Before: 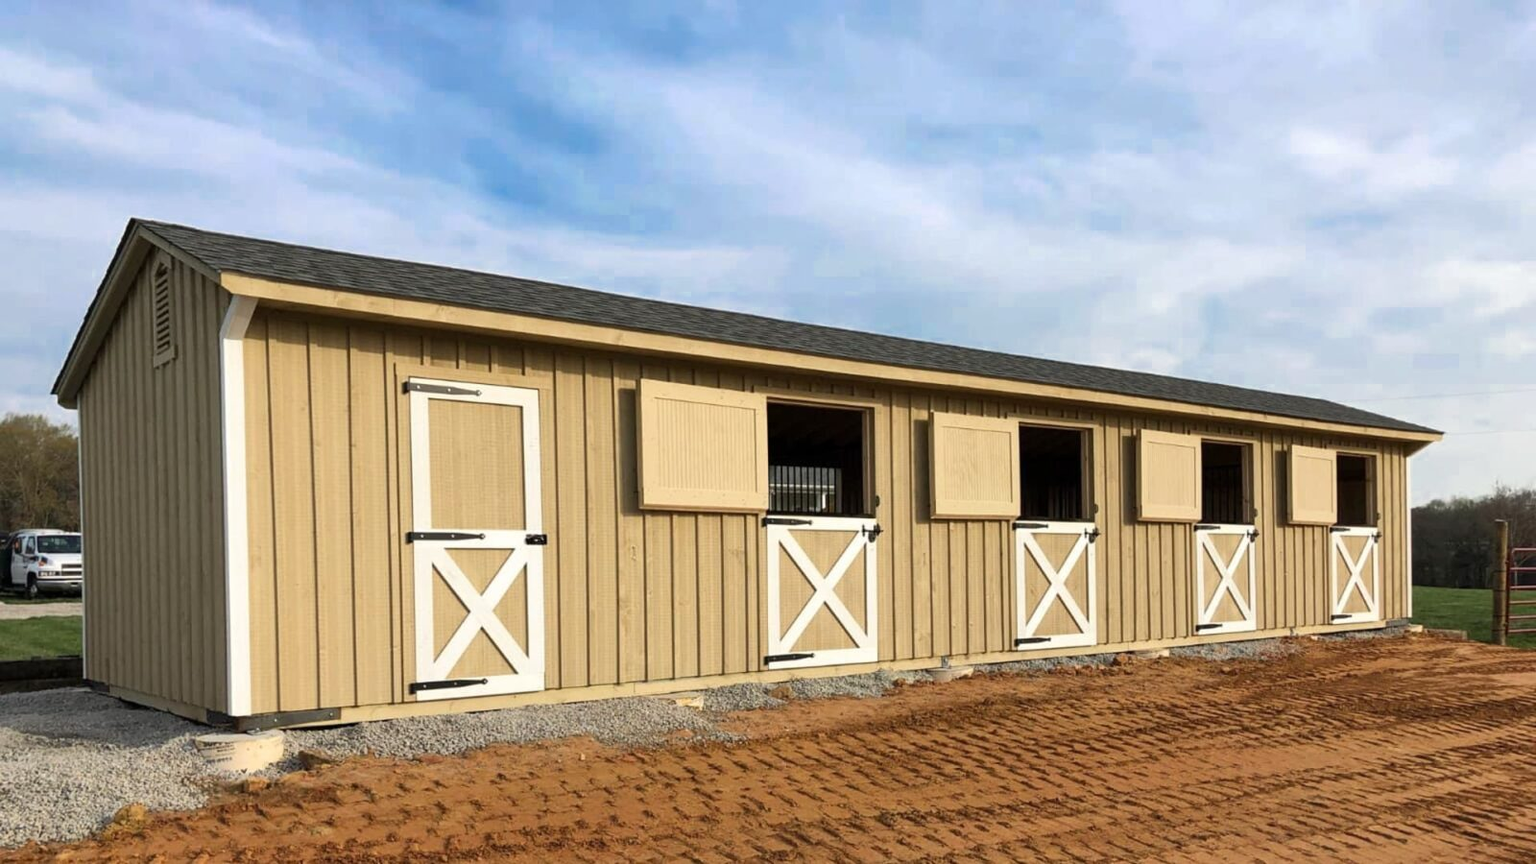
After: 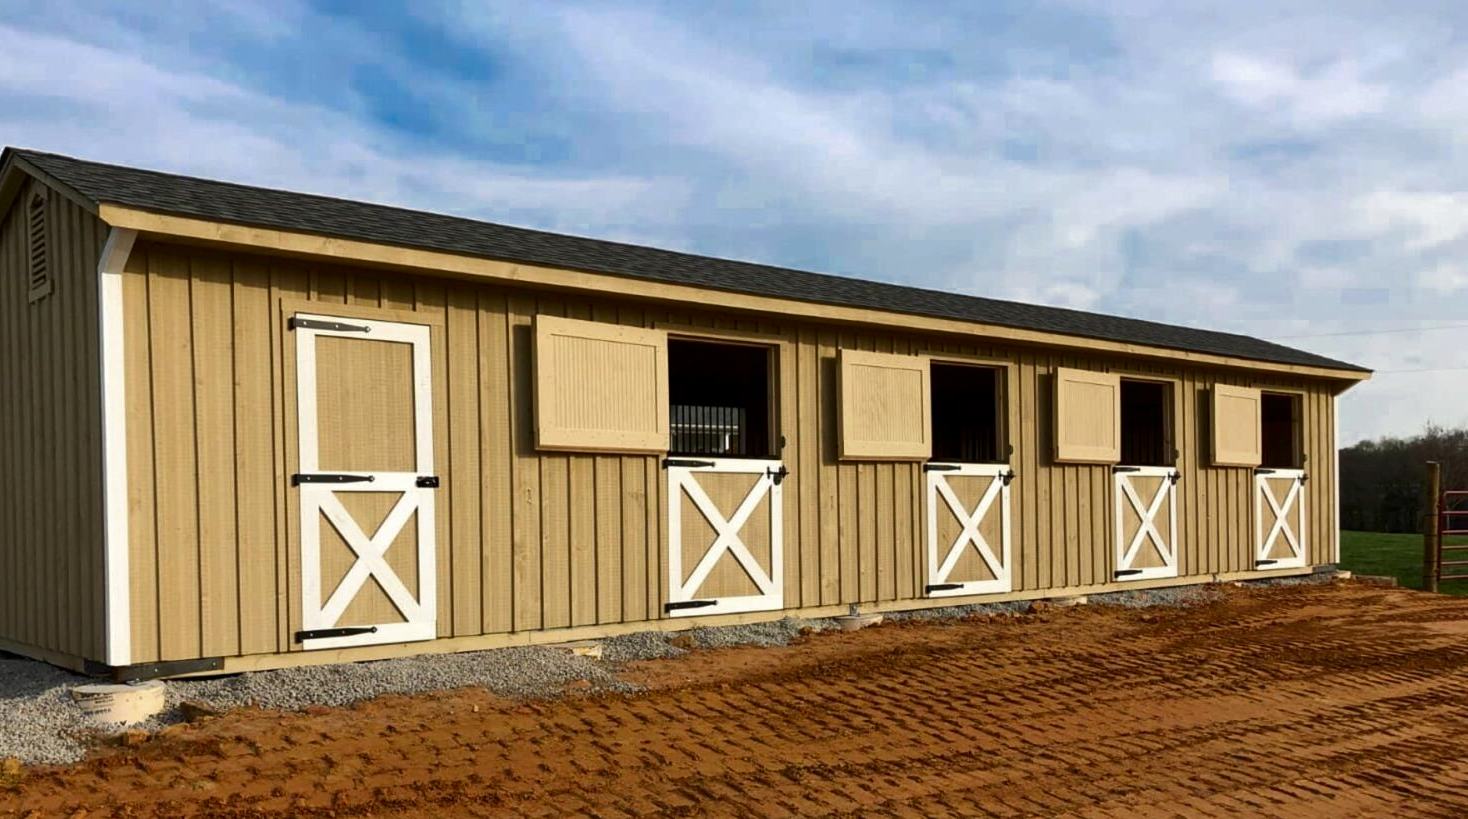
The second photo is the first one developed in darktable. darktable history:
crop and rotate: left 8.195%, top 8.948%
contrast brightness saturation: brightness -0.201, saturation 0.08
